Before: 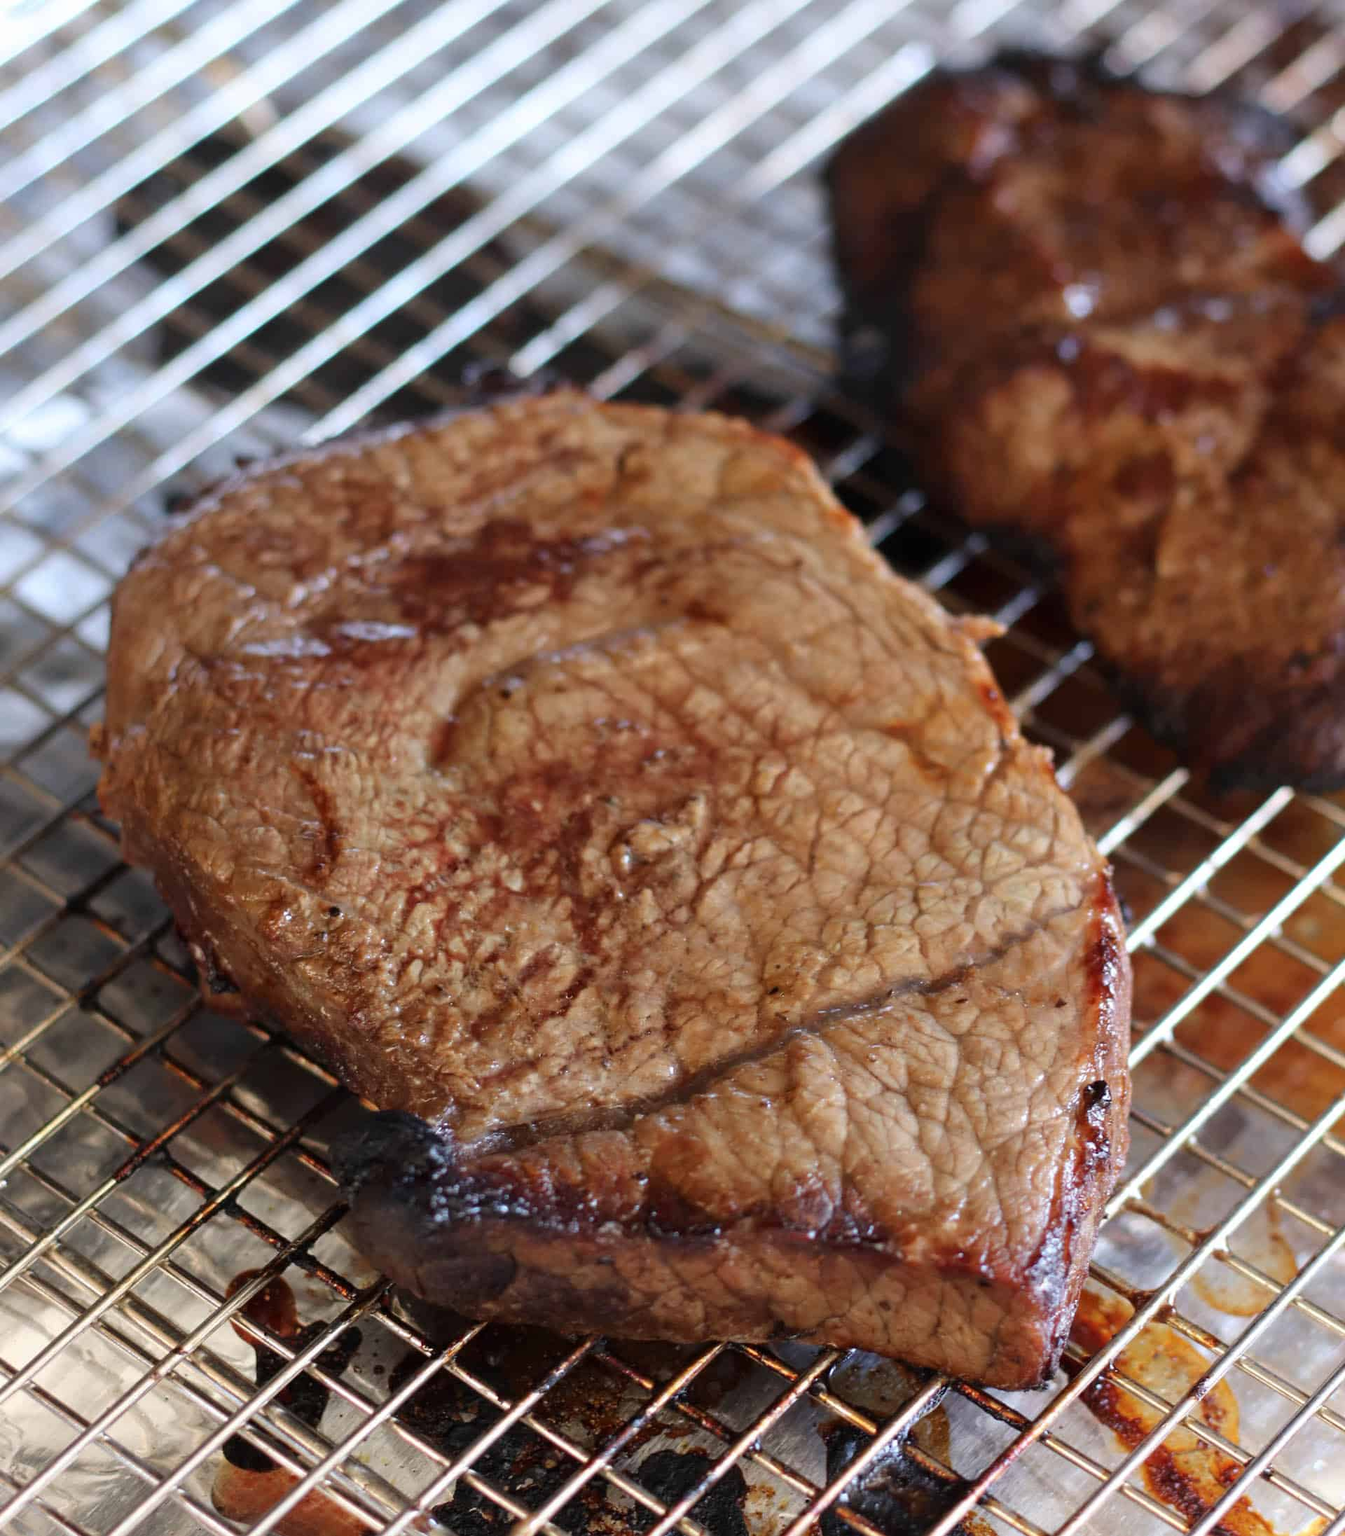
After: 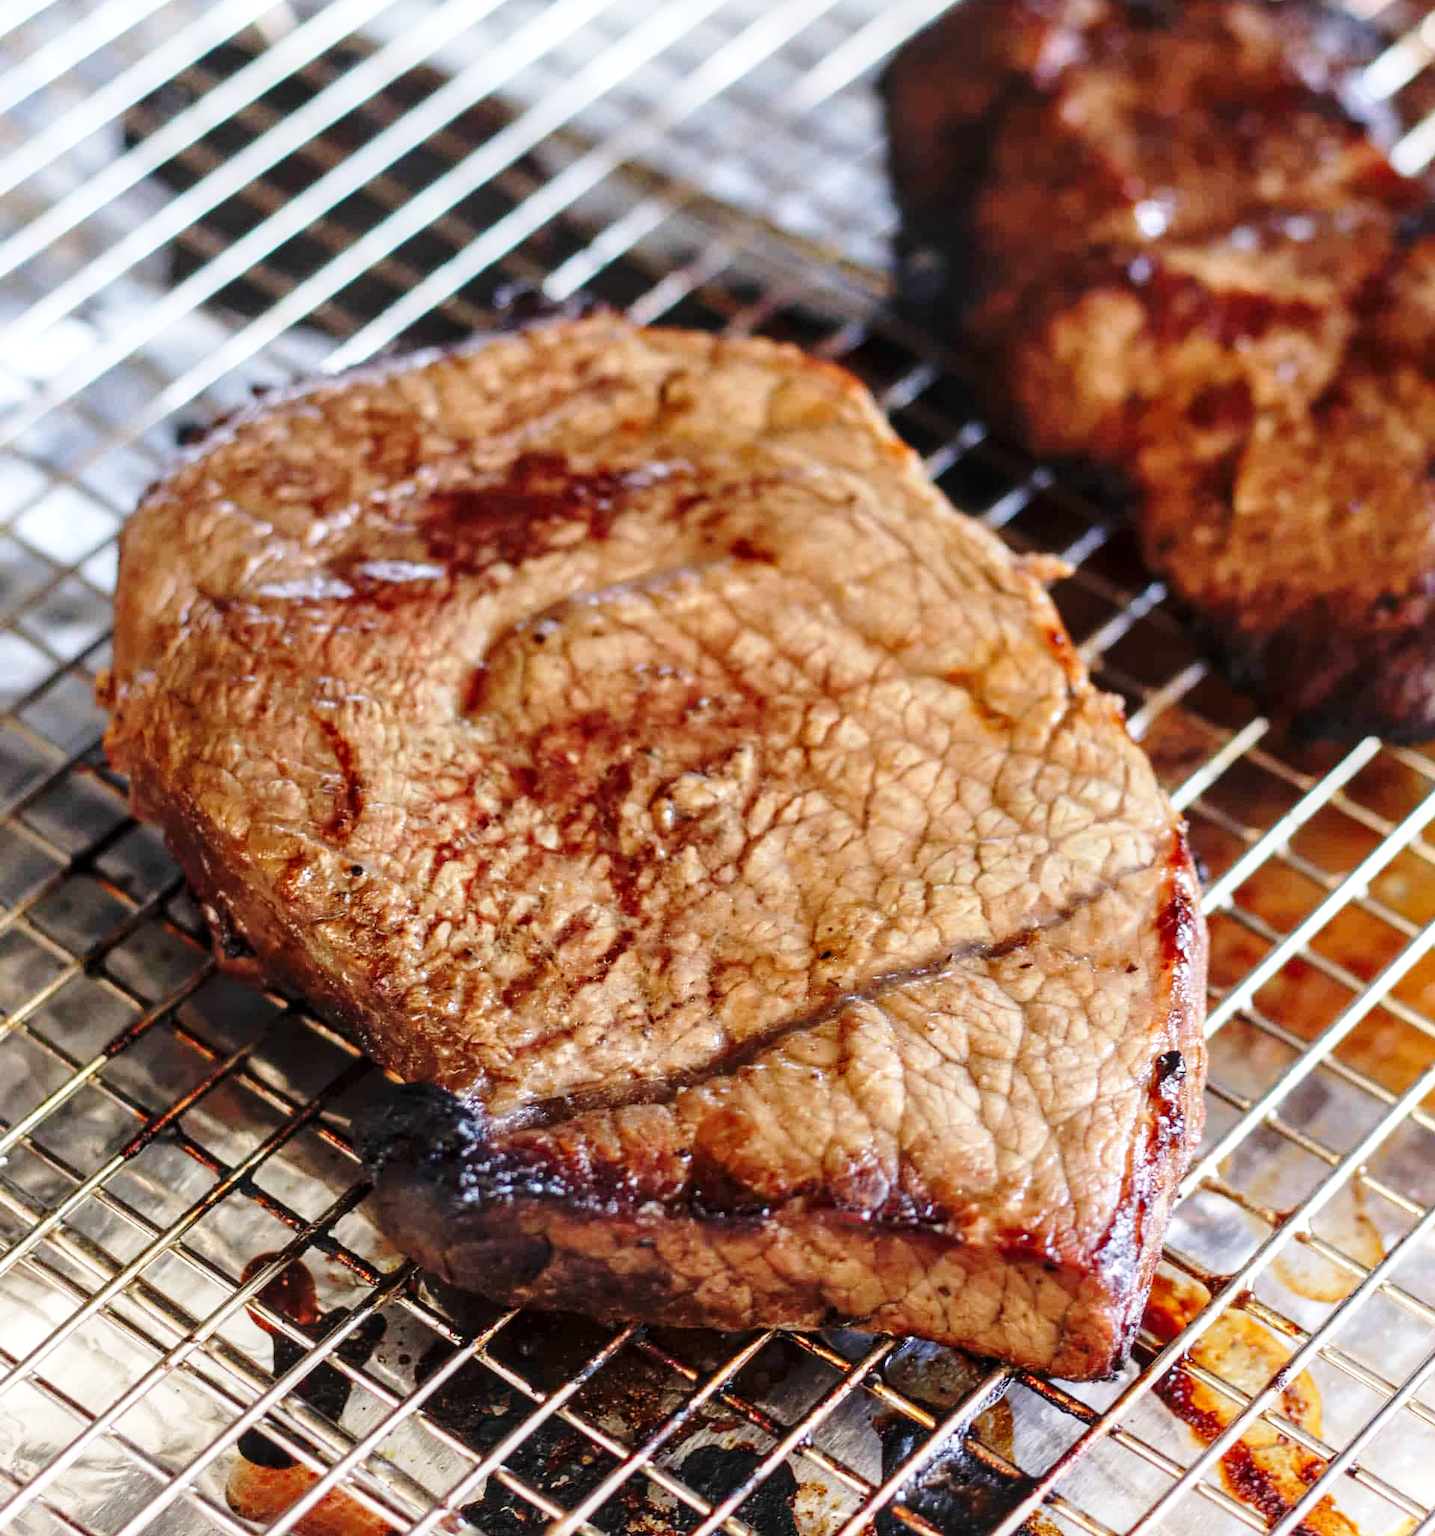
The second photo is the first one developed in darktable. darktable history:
crop and rotate: top 6.281%
local contrast: on, module defaults
base curve: curves: ch0 [(0, 0) (0.028, 0.03) (0.121, 0.232) (0.46, 0.748) (0.859, 0.968) (1, 1)], preserve colors none
